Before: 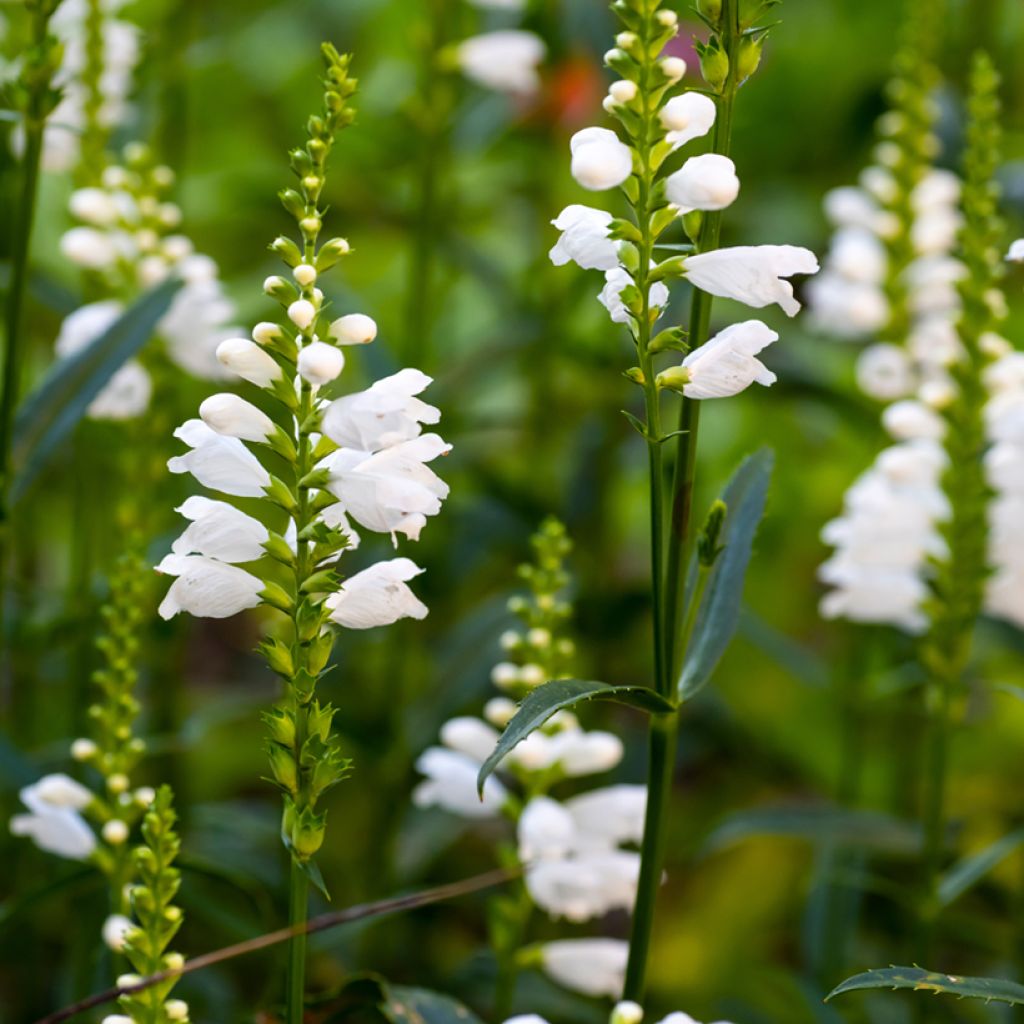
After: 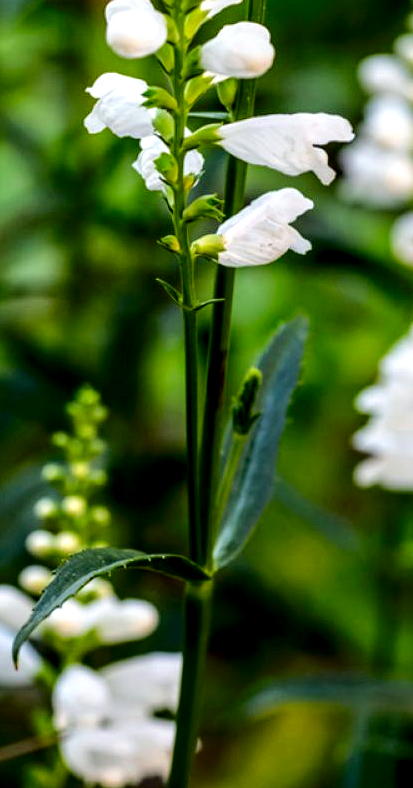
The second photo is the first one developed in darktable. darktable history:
local contrast: highlights 60%, shadows 60%, detail 160%
crop: left 45.477%, top 12.94%, right 14.16%, bottom 10.047%
tone curve: curves: ch0 [(0, 0) (0.181, 0.087) (0.498, 0.485) (0.78, 0.742) (0.993, 0.954)]; ch1 [(0, 0) (0.311, 0.149) (0.395, 0.349) (0.488, 0.477) (0.612, 0.641) (1, 1)]; ch2 [(0, 0) (0.5, 0.5) (0.638, 0.667) (1, 1)], color space Lab, independent channels
